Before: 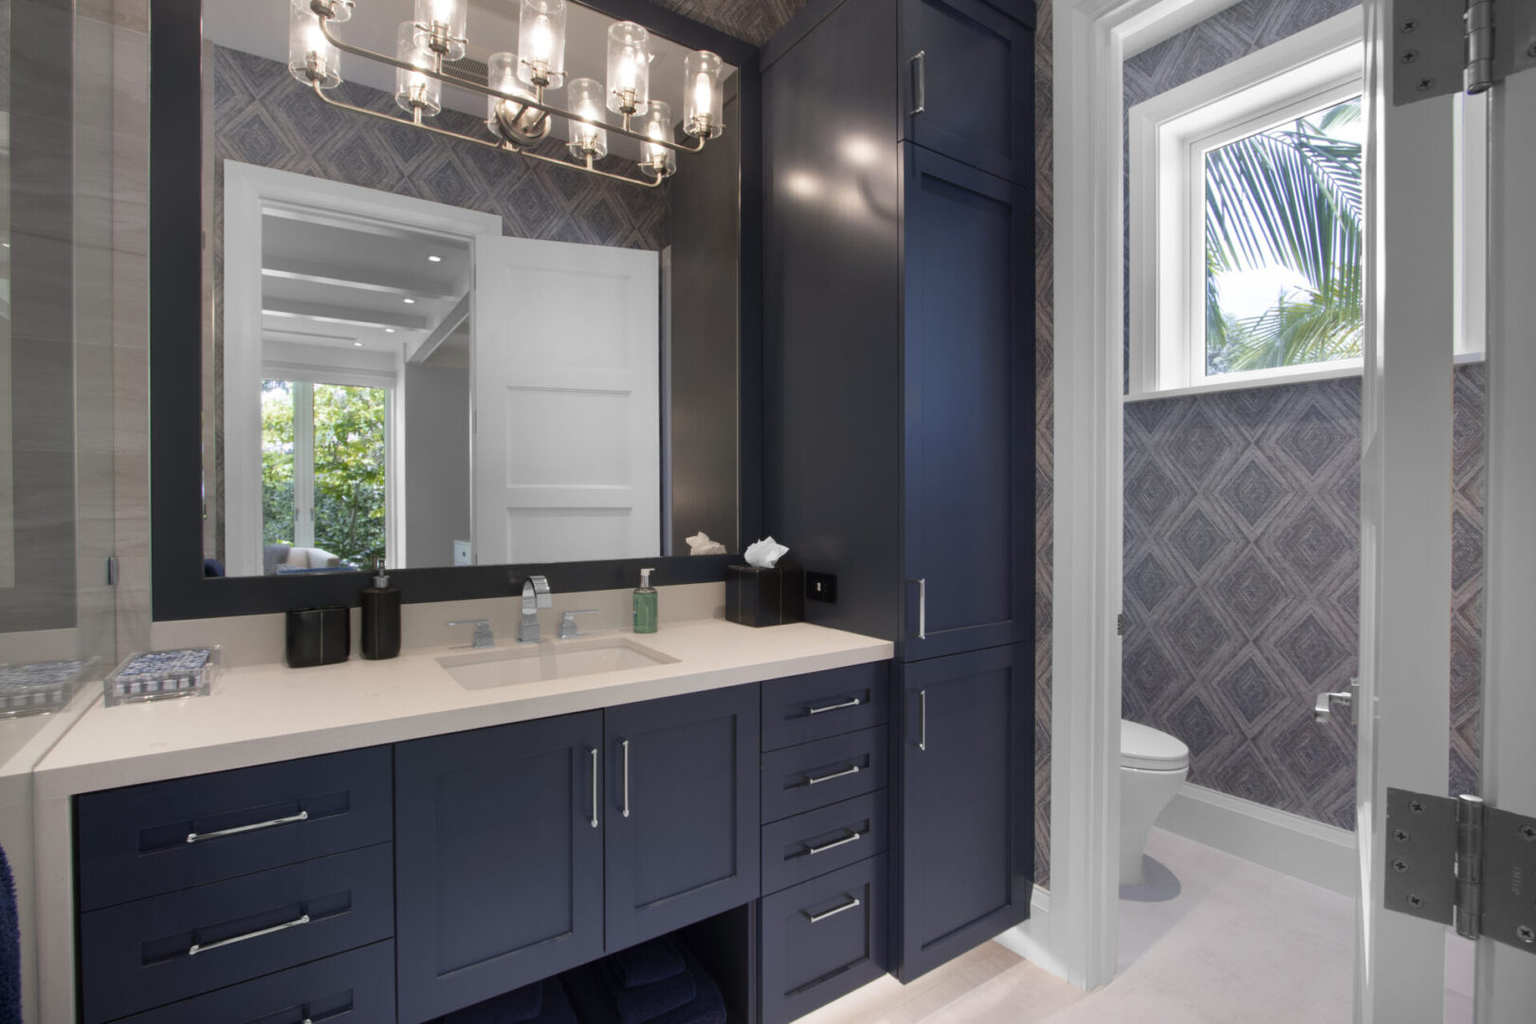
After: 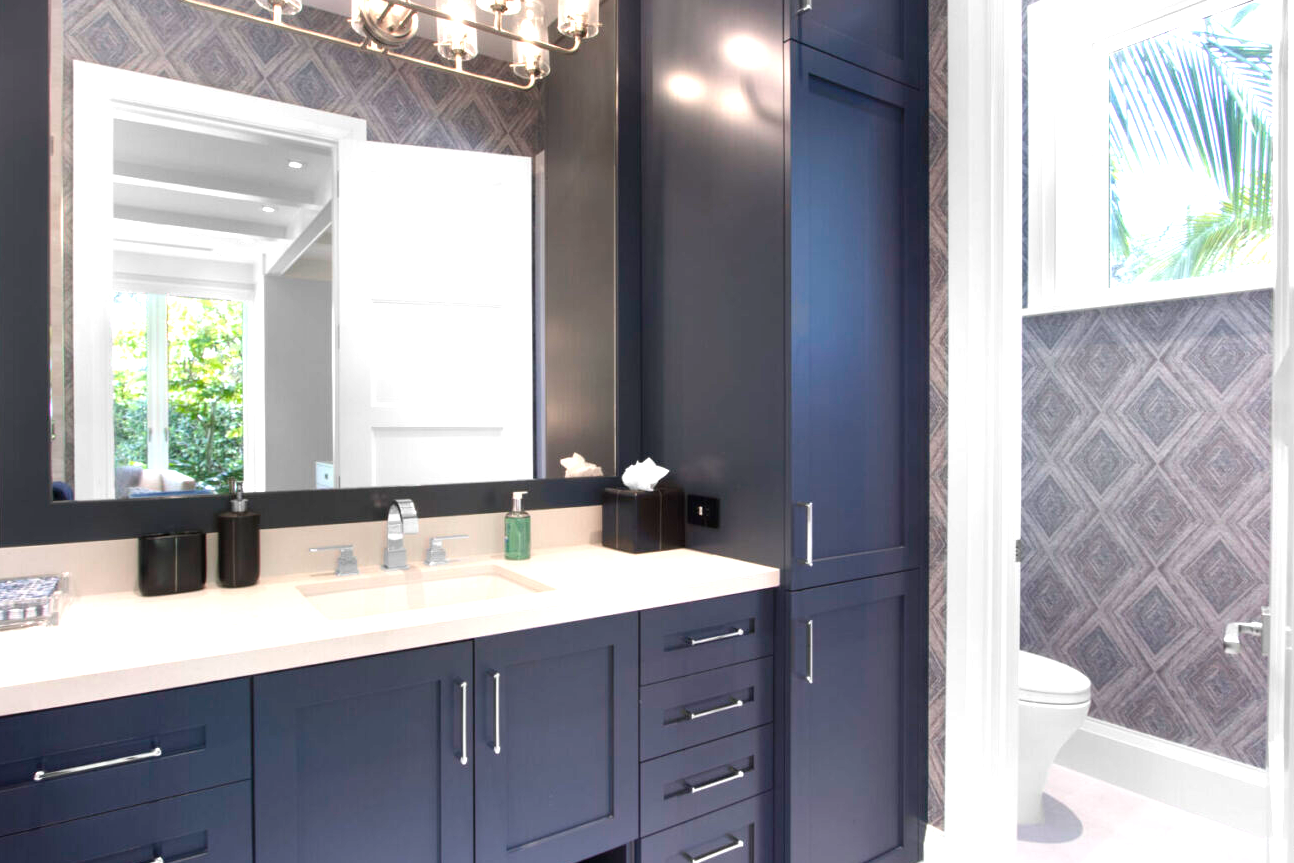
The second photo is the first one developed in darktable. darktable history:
crop and rotate: left 10.071%, top 10.071%, right 10.02%, bottom 10.02%
exposure: black level correction 0, exposure 1.3 EV, compensate highlight preservation false
